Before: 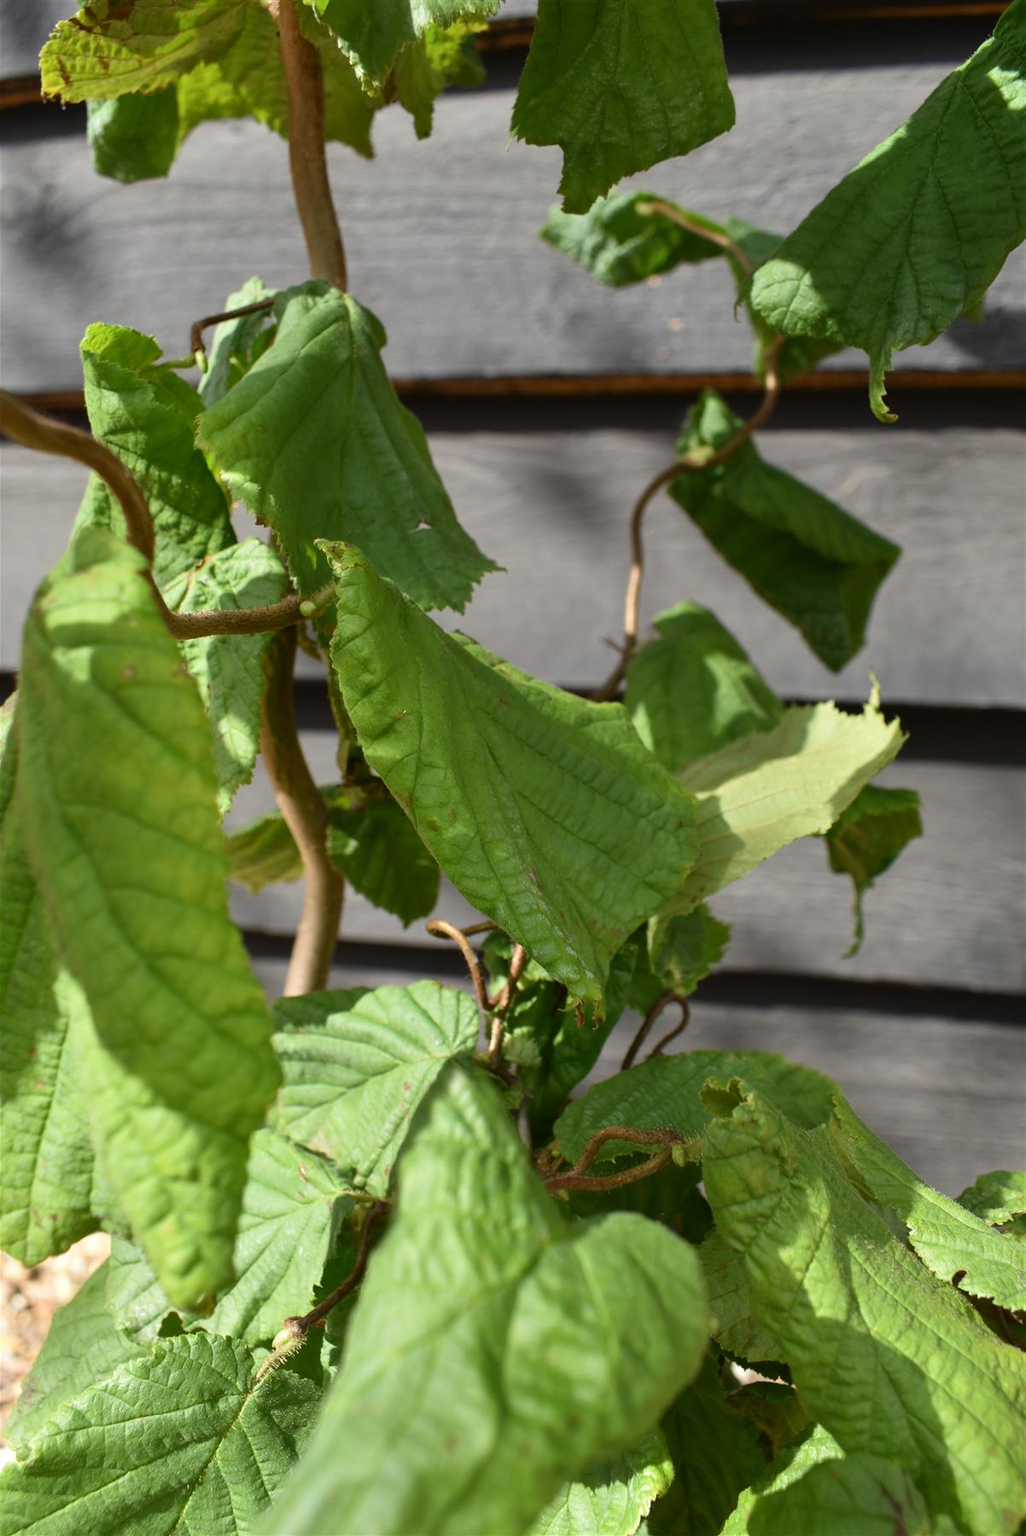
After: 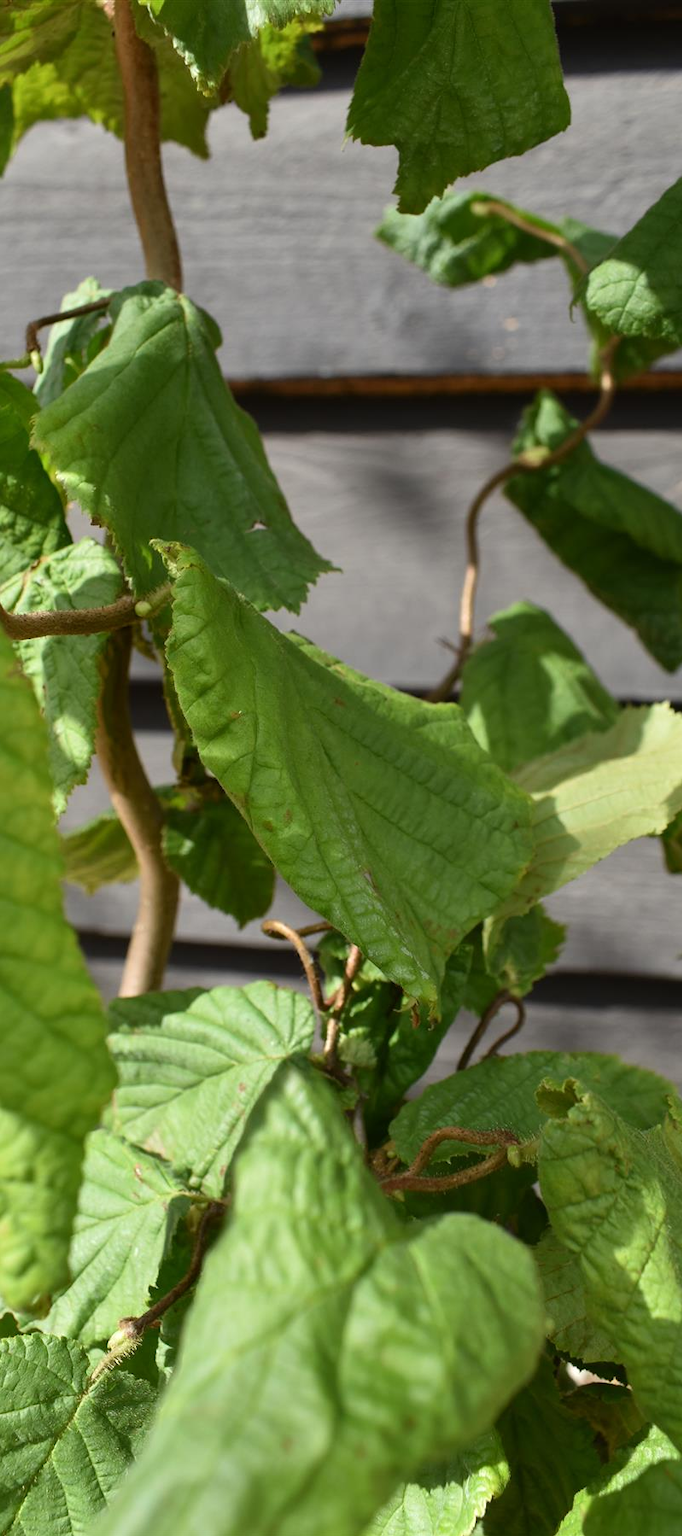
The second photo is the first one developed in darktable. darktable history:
crop and rotate: left 16.124%, right 17.396%
